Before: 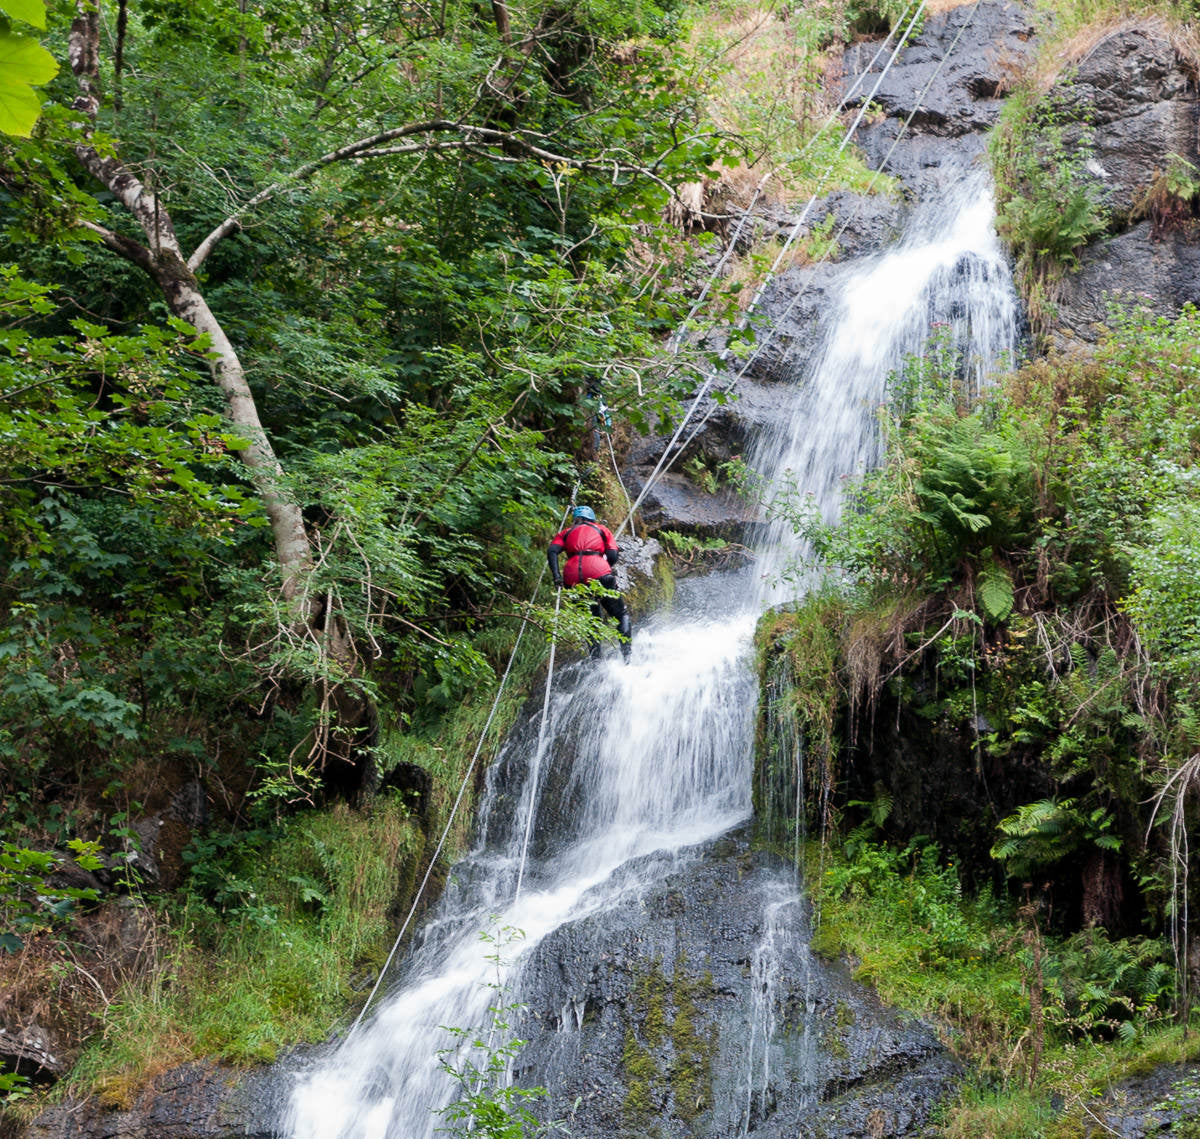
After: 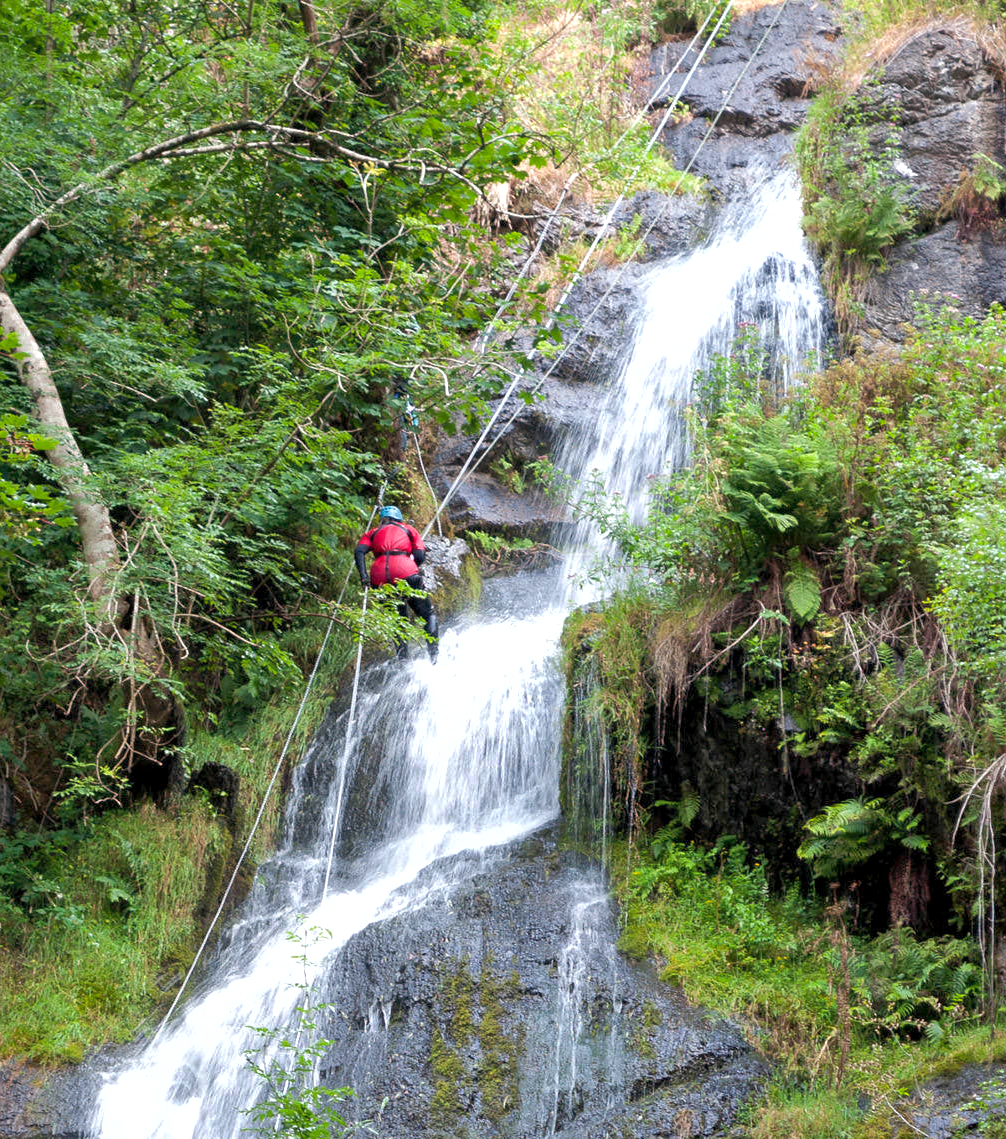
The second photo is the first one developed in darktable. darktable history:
crop: left 16.145%
exposure: black level correction 0.001, exposure 0.5 EV, compensate exposure bias true, compensate highlight preservation false
white balance: emerald 1
shadows and highlights: on, module defaults
